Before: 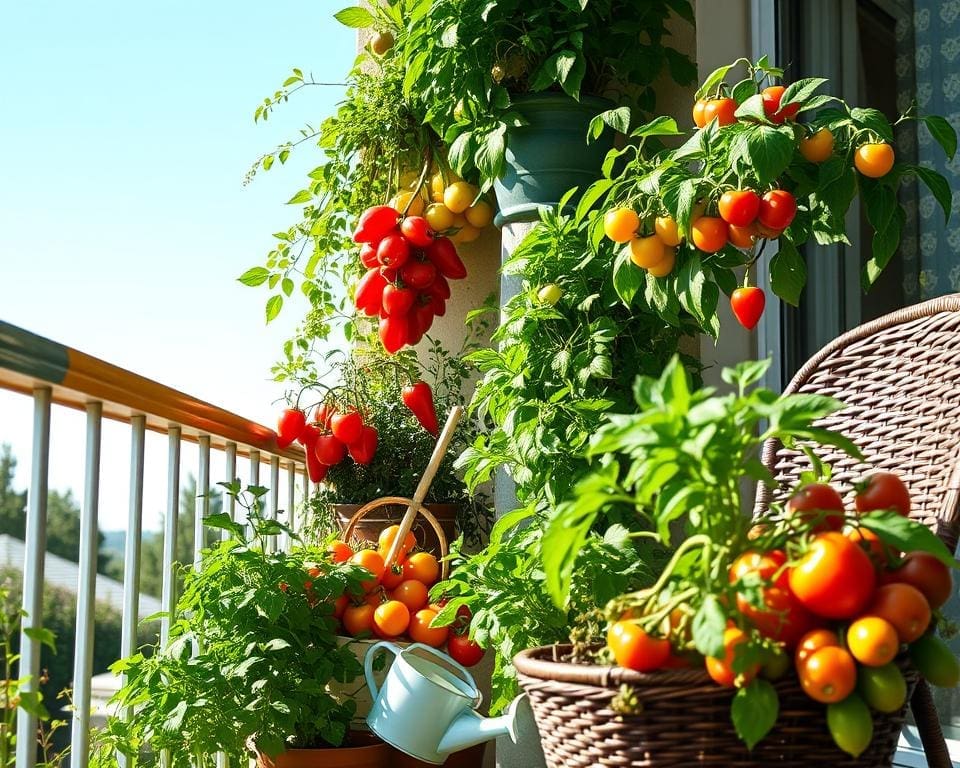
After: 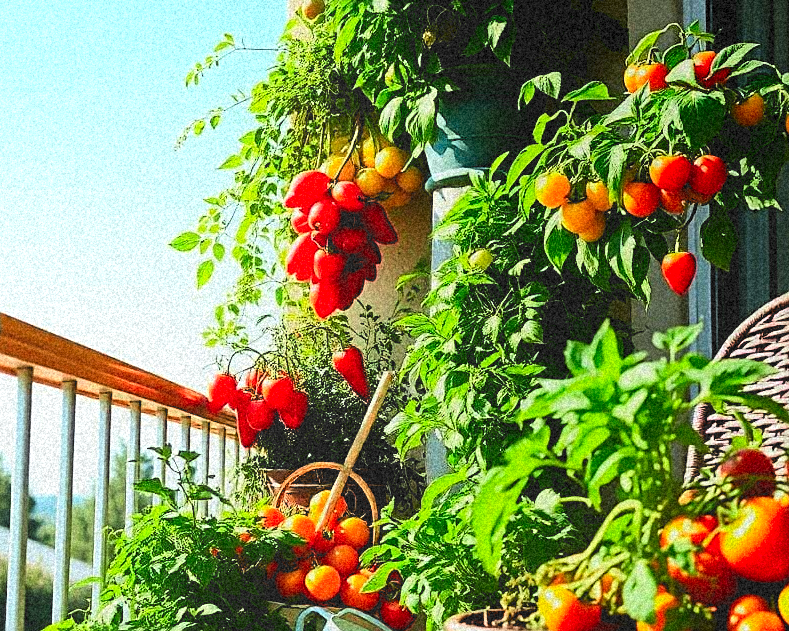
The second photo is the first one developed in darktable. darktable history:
tone equalizer: -8 EV -0.417 EV, -7 EV -0.389 EV, -6 EV -0.333 EV, -5 EV -0.222 EV, -3 EV 0.222 EV, -2 EV 0.333 EV, -1 EV 0.389 EV, +0 EV 0.417 EV, edges refinement/feathering 500, mask exposure compensation -1.57 EV, preserve details no
tone curve: curves: ch0 [(0, 0.011) (0.139, 0.106) (0.295, 0.271) (0.499, 0.523) (0.739, 0.782) (0.857, 0.879) (1, 0.967)]; ch1 [(0, 0) (0.291, 0.229) (0.394, 0.365) (0.469, 0.456) (0.507, 0.504) (0.527, 0.546) (0.571, 0.614) (0.725, 0.779) (1, 1)]; ch2 [(0, 0) (0.125, 0.089) (0.35, 0.317) (0.437, 0.42) (0.502, 0.499) (0.537, 0.551) (0.613, 0.636) (1, 1)], color space Lab, independent channels, preserve colors none
local contrast: detail 69%
crop and rotate: left 7.196%, top 4.574%, right 10.605%, bottom 13.178%
grain: coarseness 46.9 ISO, strength 50.21%, mid-tones bias 0%
sharpen: on, module defaults
levels: levels [0.073, 0.497, 0.972]
